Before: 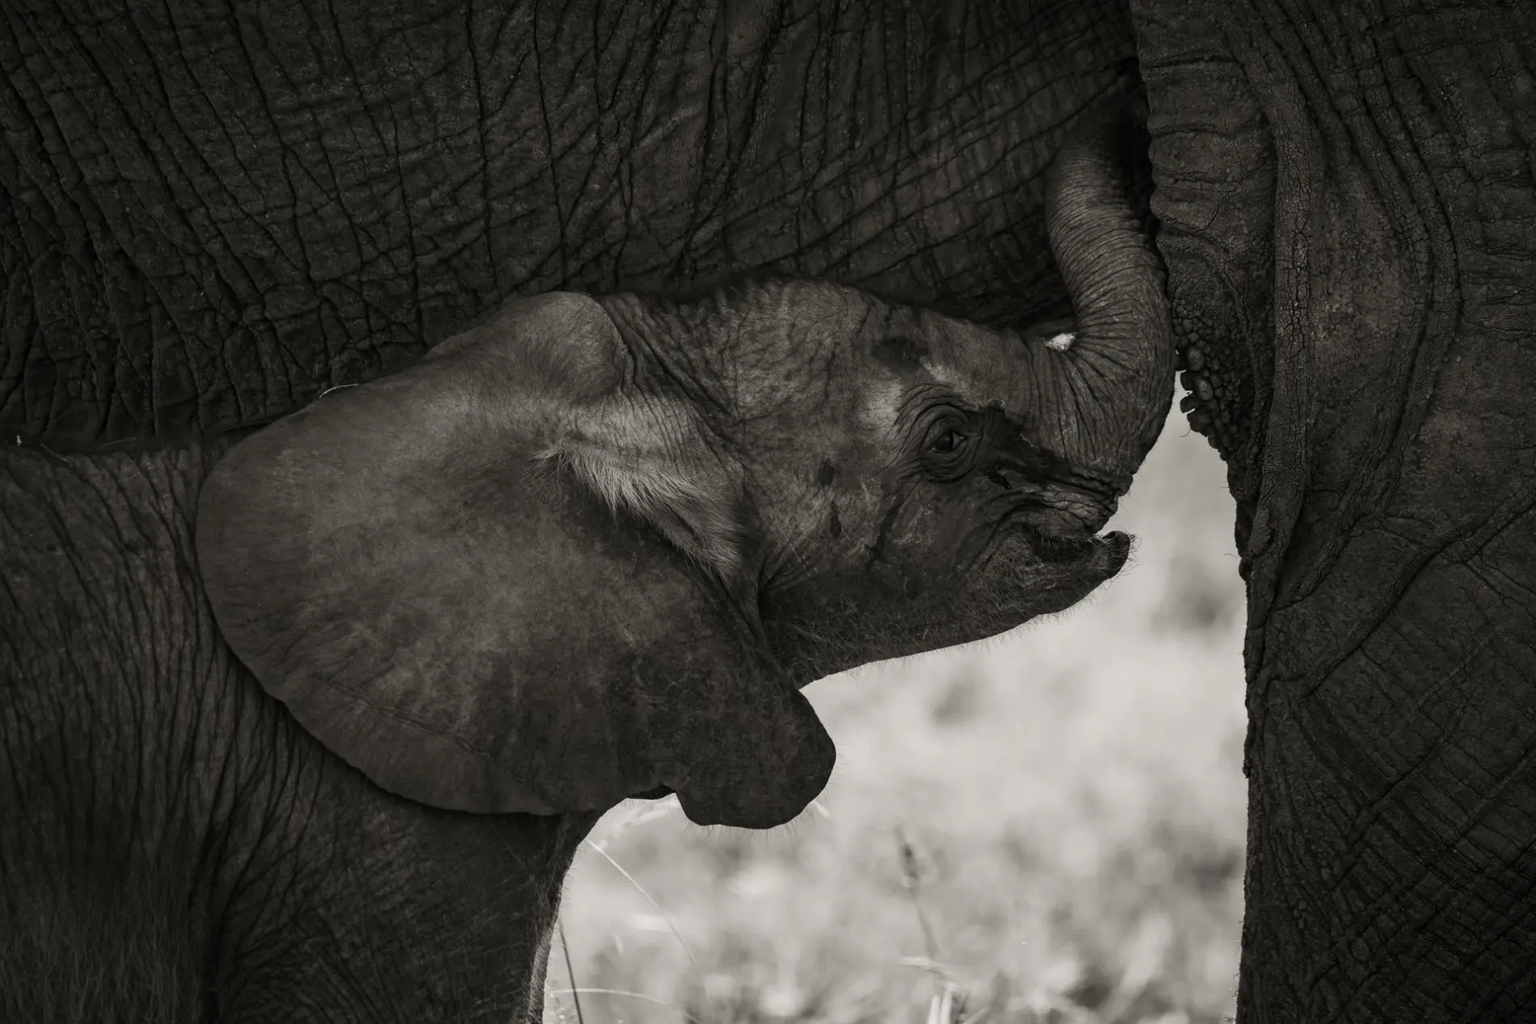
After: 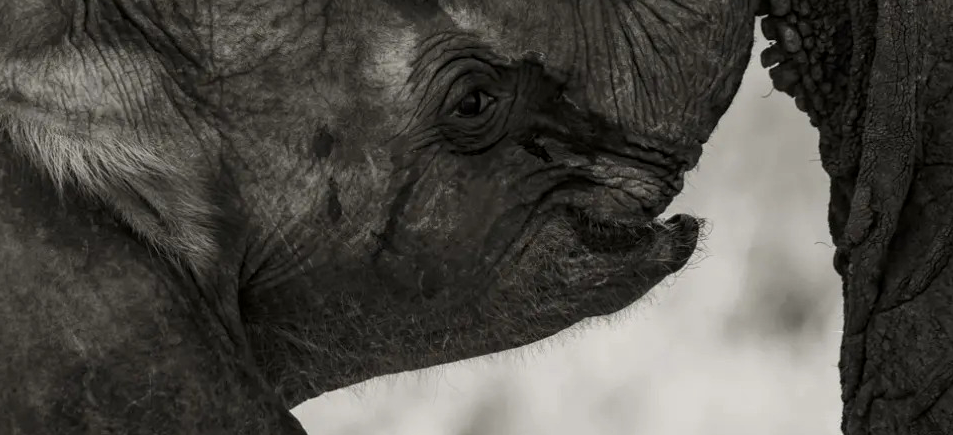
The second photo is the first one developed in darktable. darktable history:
local contrast: highlights 102%, shadows 100%, detail 120%, midtone range 0.2
crop: left 36.803%, top 34.992%, right 12.987%, bottom 30.609%
tone equalizer: on, module defaults
